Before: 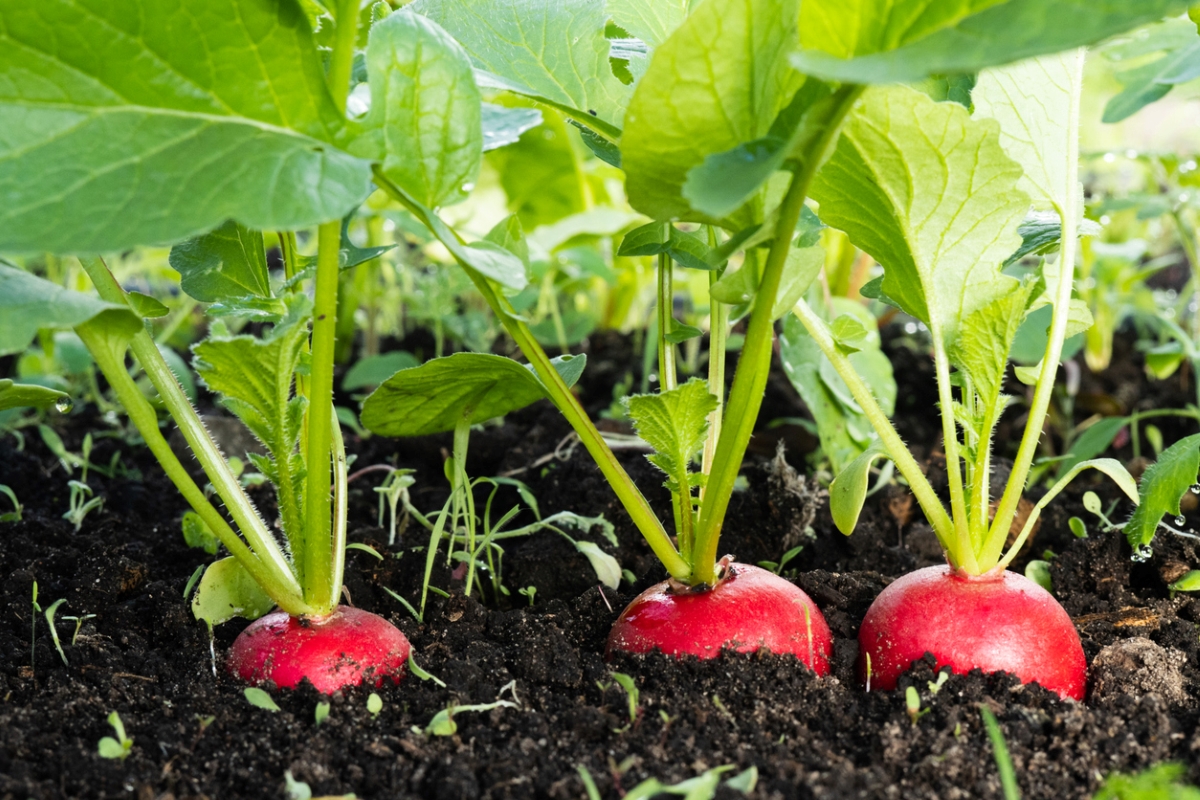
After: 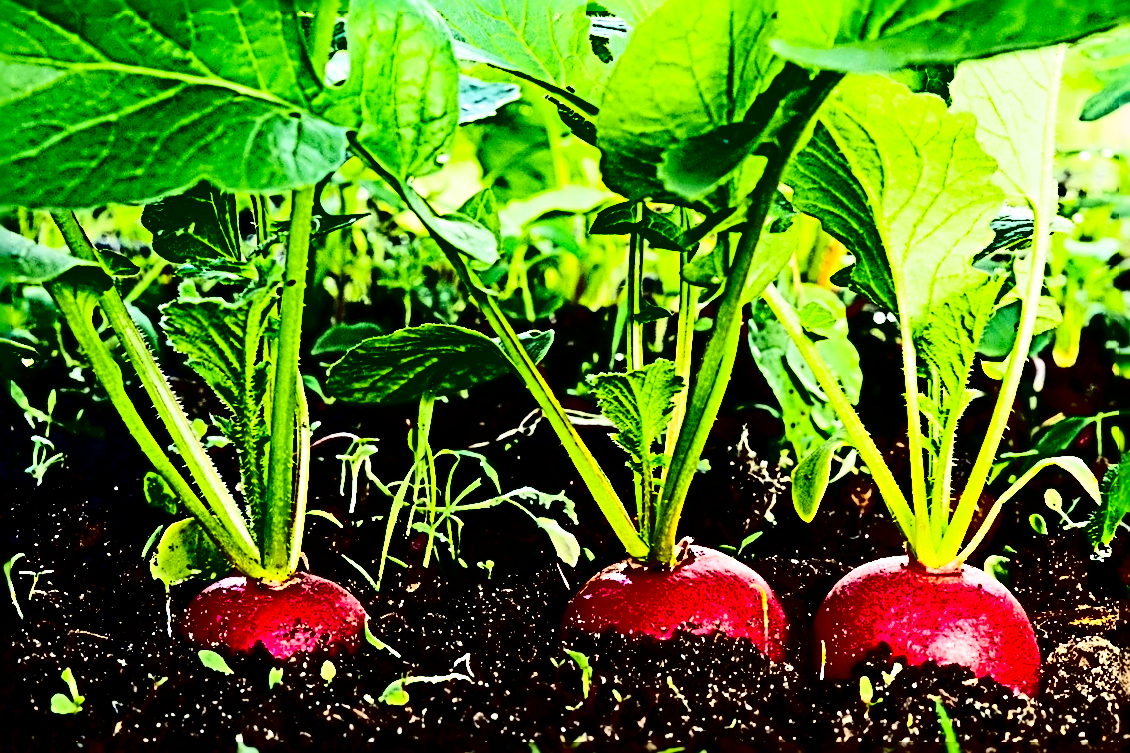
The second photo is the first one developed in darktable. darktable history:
contrast brightness saturation: contrast 0.77, brightness -1, saturation 1
crop and rotate: angle -2.38°
sharpen: radius 4.001, amount 2
